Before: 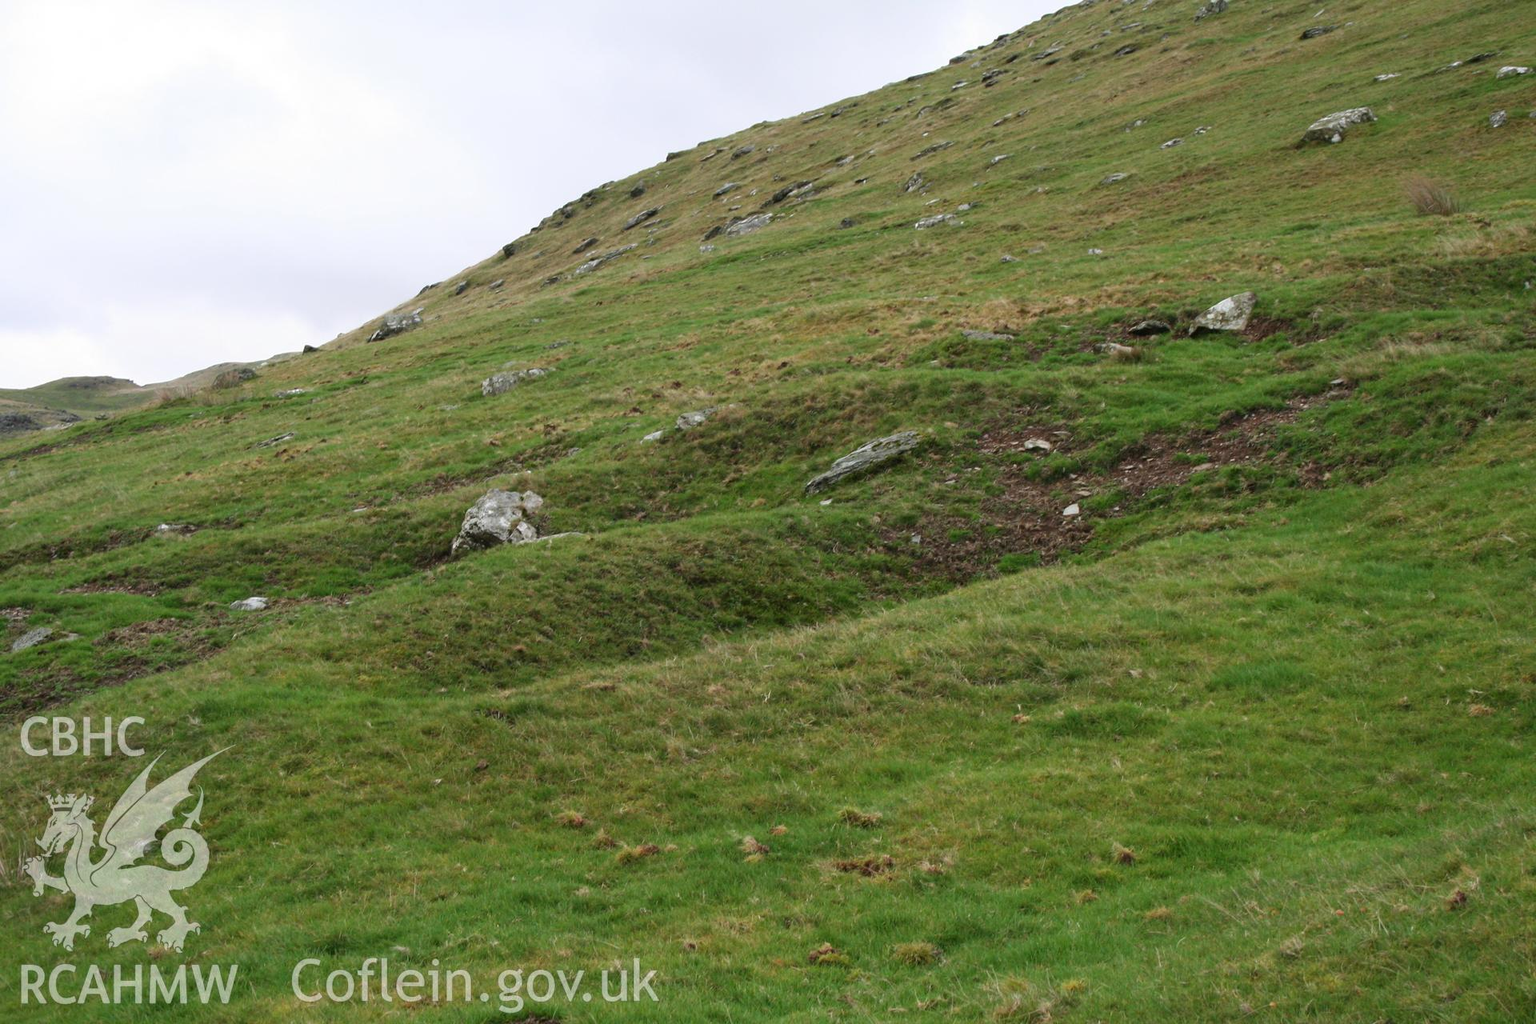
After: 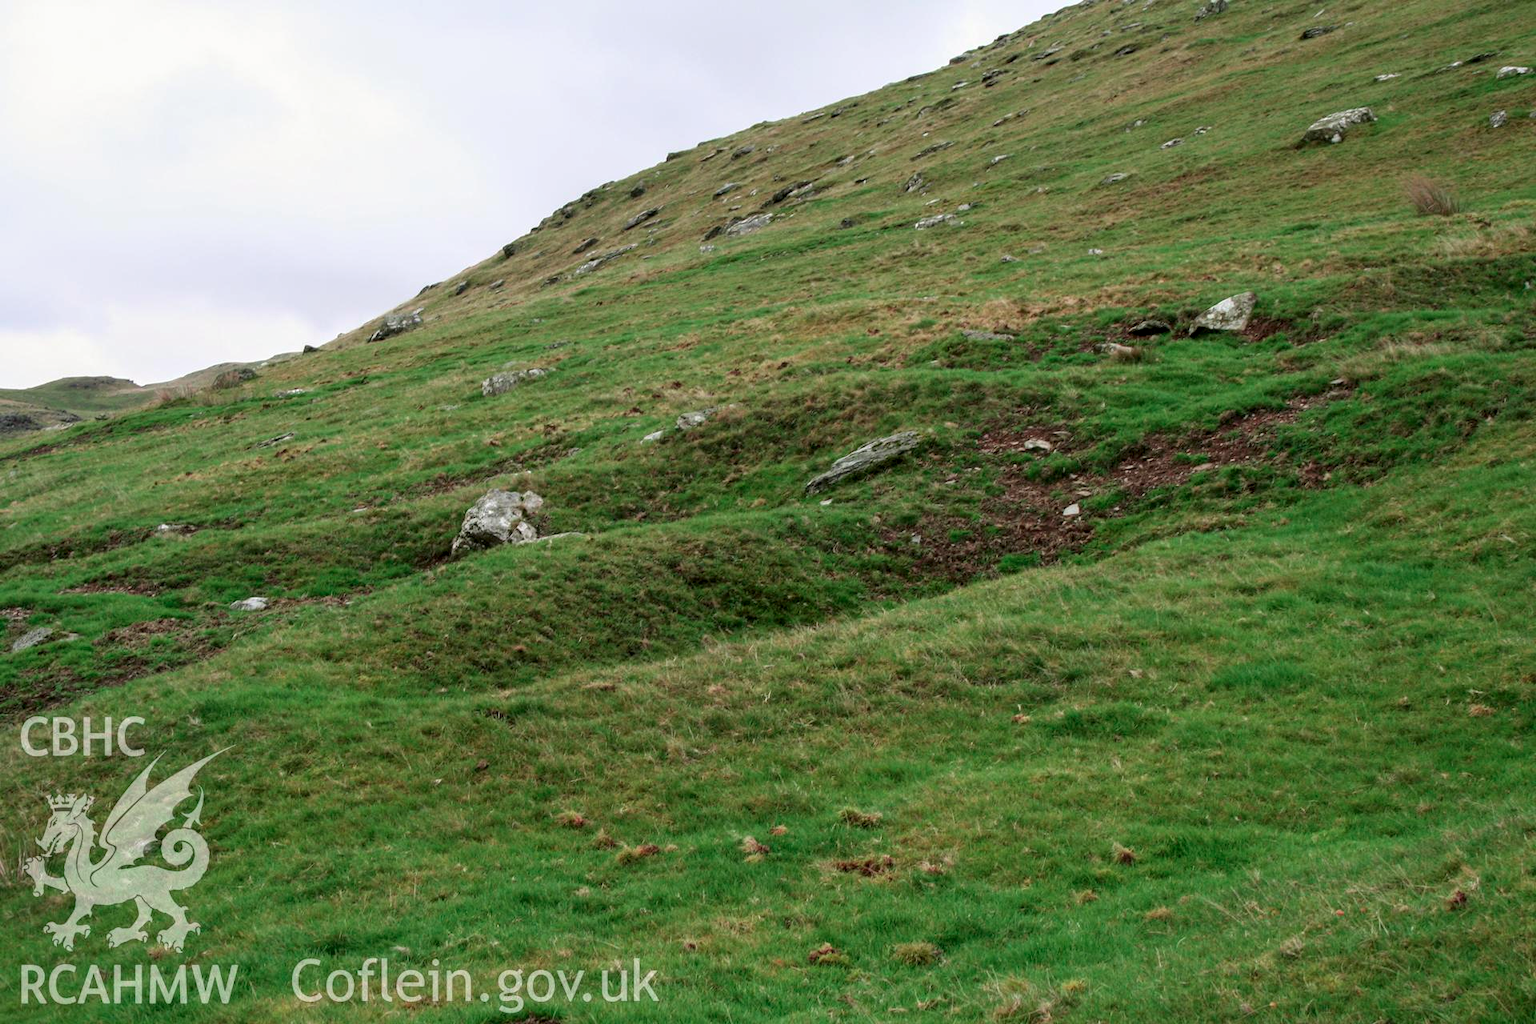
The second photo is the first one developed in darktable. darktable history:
local contrast: on, module defaults
tone curve: curves: ch0 [(0, 0) (0.059, 0.027) (0.162, 0.125) (0.304, 0.279) (0.547, 0.532) (0.828, 0.815) (1, 0.983)]; ch1 [(0, 0) (0.23, 0.166) (0.34, 0.298) (0.371, 0.334) (0.435, 0.408) (0.477, 0.469) (0.499, 0.498) (0.529, 0.544) (0.559, 0.587) (0.743, 0.798) (1, 1)]; ch2 [(0, 0) (0.431, 0.414) (0.498, 0.503) (0.524, 0.531) (0.568, 0.567) (0.6, 0.597) (0.643, 0.631) (0.74, 0.721) (1, 1)], color space Lab, independent channels, preserve colors none
